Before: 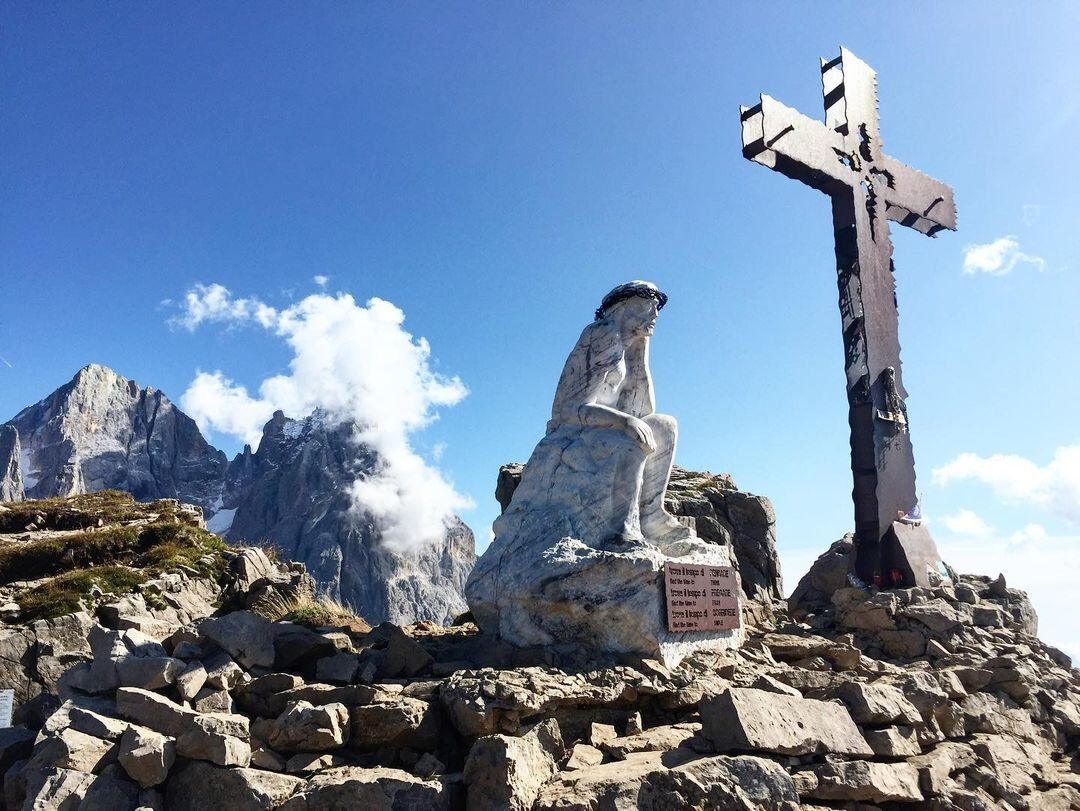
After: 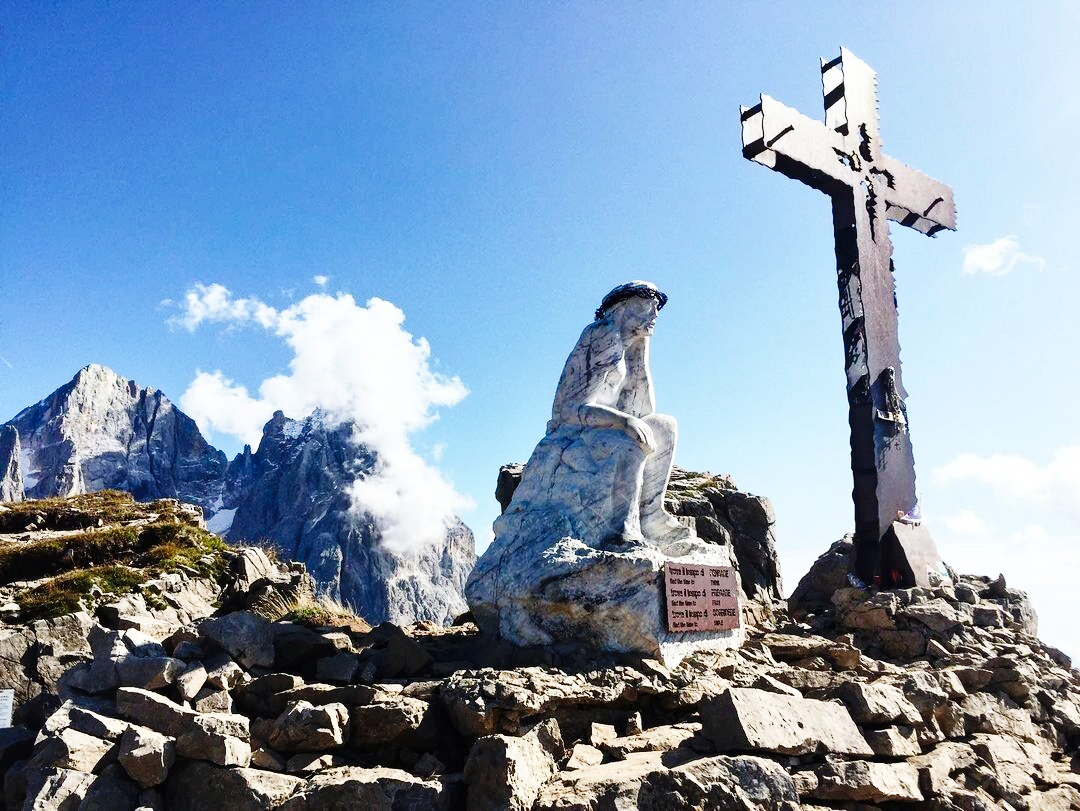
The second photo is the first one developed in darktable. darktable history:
base curve: curves: ch0 [(0, 0) (0.036, 0.025) (0.121, 0.166) (0.206, 0.329) (0.605, 0.79) (1, 1)], preserve colors none
tone equalizer: smoothing 1
